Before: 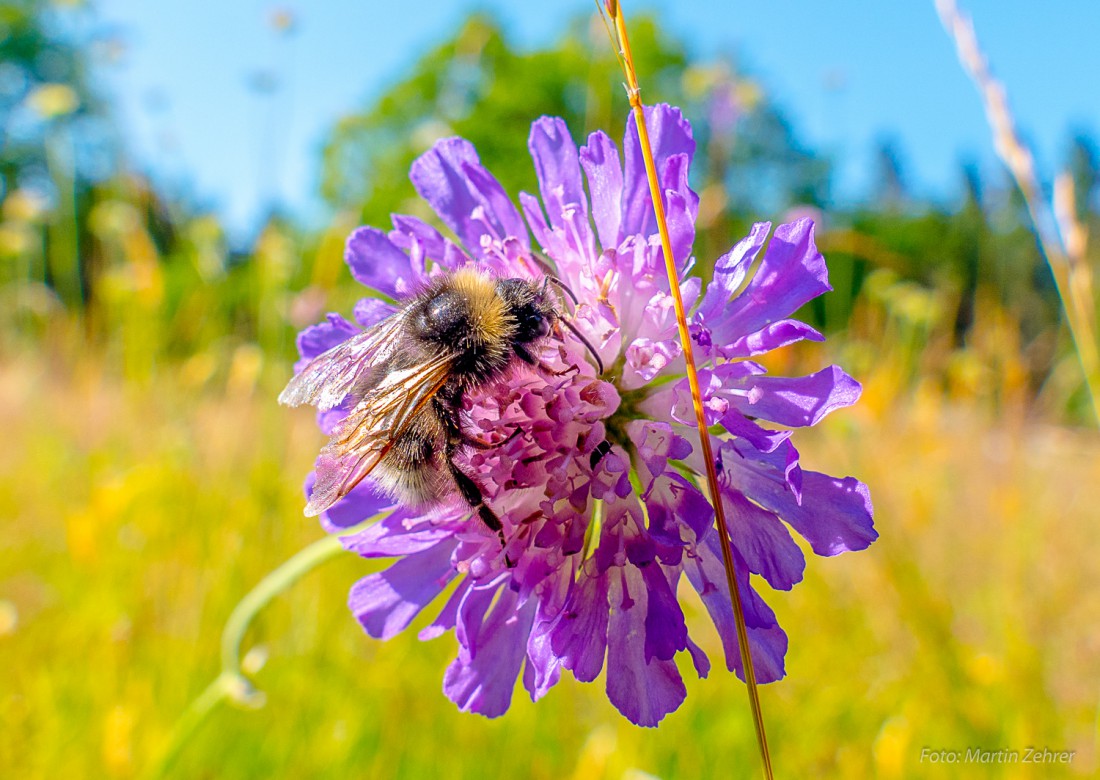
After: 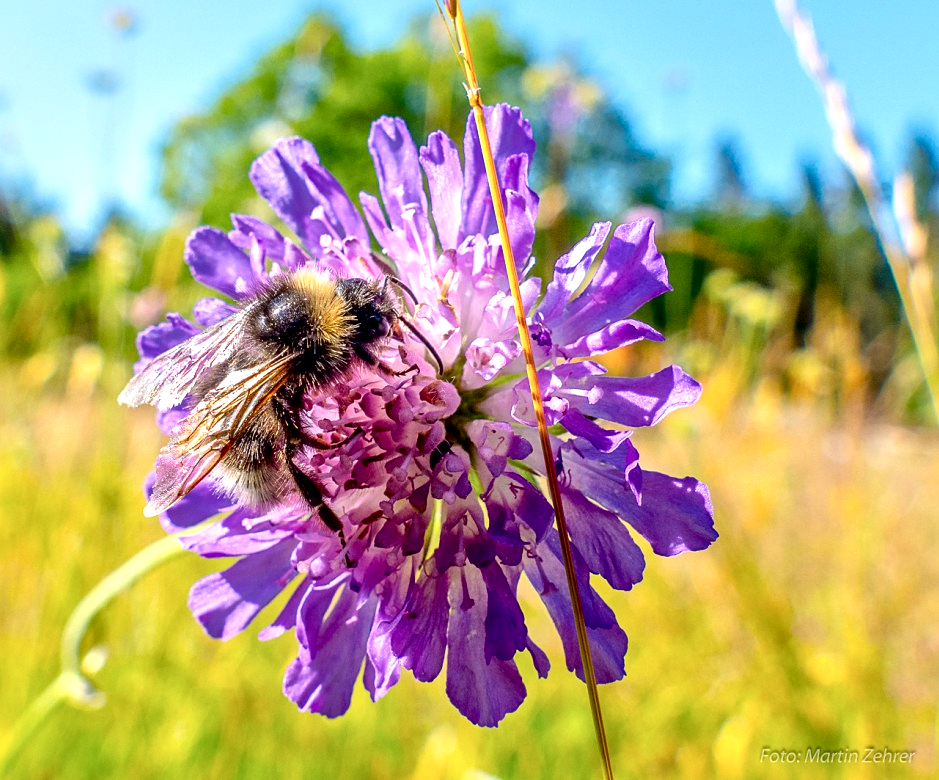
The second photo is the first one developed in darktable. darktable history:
tone curve: curves: ch0 [(0, 0) (0.003, 0.001) (0.011, 0.005) (0.025, 0.011) (0.044, 0.02) (0.069, 0.031) (0.1, 0.045) (0.136, 0.077) (0.177, 0.124) (0.224, 0.181) (0.277, 0.245) (0.335, 0.316) (0.399, 0.393) (0.468, 0.477) (0.543, 0.568) (0.623, 0.666) (0.709, 0.771) (0.801, 0.871) (0.898, 0.965) (1, 1)], color space Lab, independent channels, preserve colors none
crop and rotate: left 14.607%
local contrast: mode bilateral grid, contrast 24, coarseness 47, detail 152%, midtone range 0.2
exposure: exposure -0.012 EV, compensate highlight preservation false
